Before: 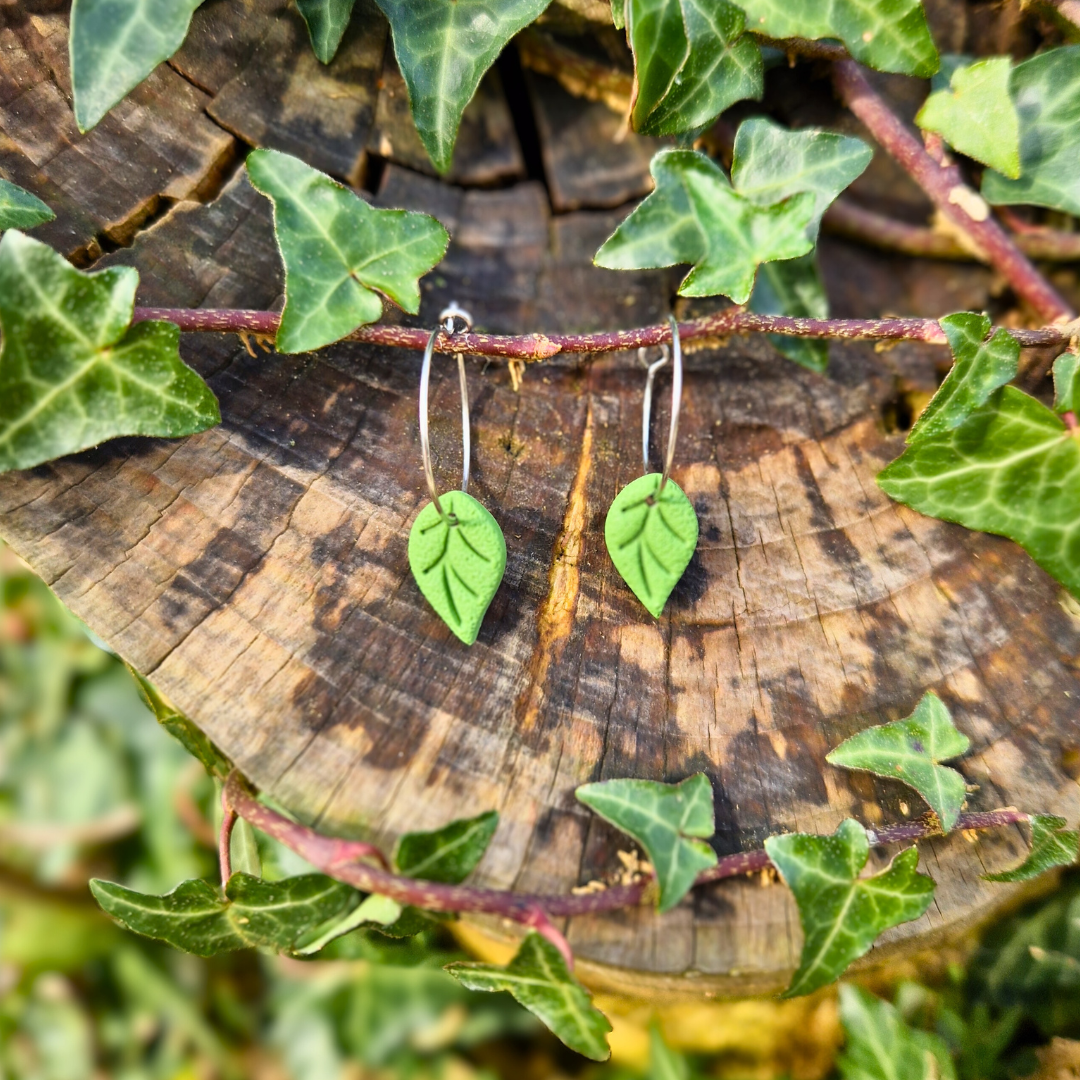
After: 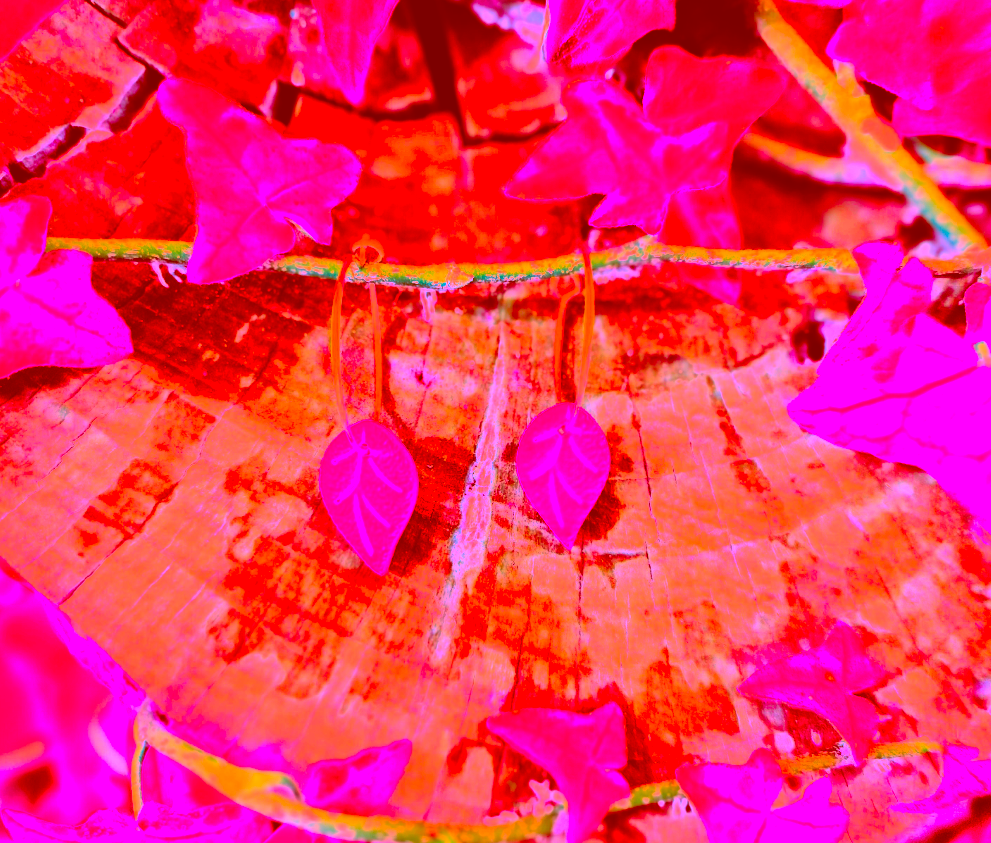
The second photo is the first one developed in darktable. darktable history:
crop: left 8.202%, top 6.567%, bottom 15.324%
contrast brightness saturation: contrast 0.105, brightness 0.302, saturation 0.145
filmic rgb: black relative exposure -7.65 EV, white relative exposure 4.56 EV, hardness 3.61, color science v4 (2020)
tone curve: curves: ch0 [(0, 0.013) (0.104, 0.103) (0.258, 0.267) (0.448, 0.489) (0.709, 0.794) (0.895, 0.915) (0.994, 0.971)]; ch1 [(0, 0) (0.335, 0.298) (0.446, 0.416) (0.488, 0.488) (0.515, 0.504) (0.581, 0.615) (0.635, 0.661) (1, 1)]; ch2 [(0, 0) (0.314, 0.306) (0.436, 0.447) (0.502, 0.5) (0.538, 0.541) (0.568, 0.603) (0.641, 0.635) (0.717, 0.701) (1, 1)], preserve colors none
color correction: highlights a* -38.95, highlights b* -39.35, shadows a* -39.24, shadows b* -39.43, saturation -2.94
color balance rgb: linear chroma grading › global chroma 0.461%, perceptual saturation grading › global saturation 0.87%
